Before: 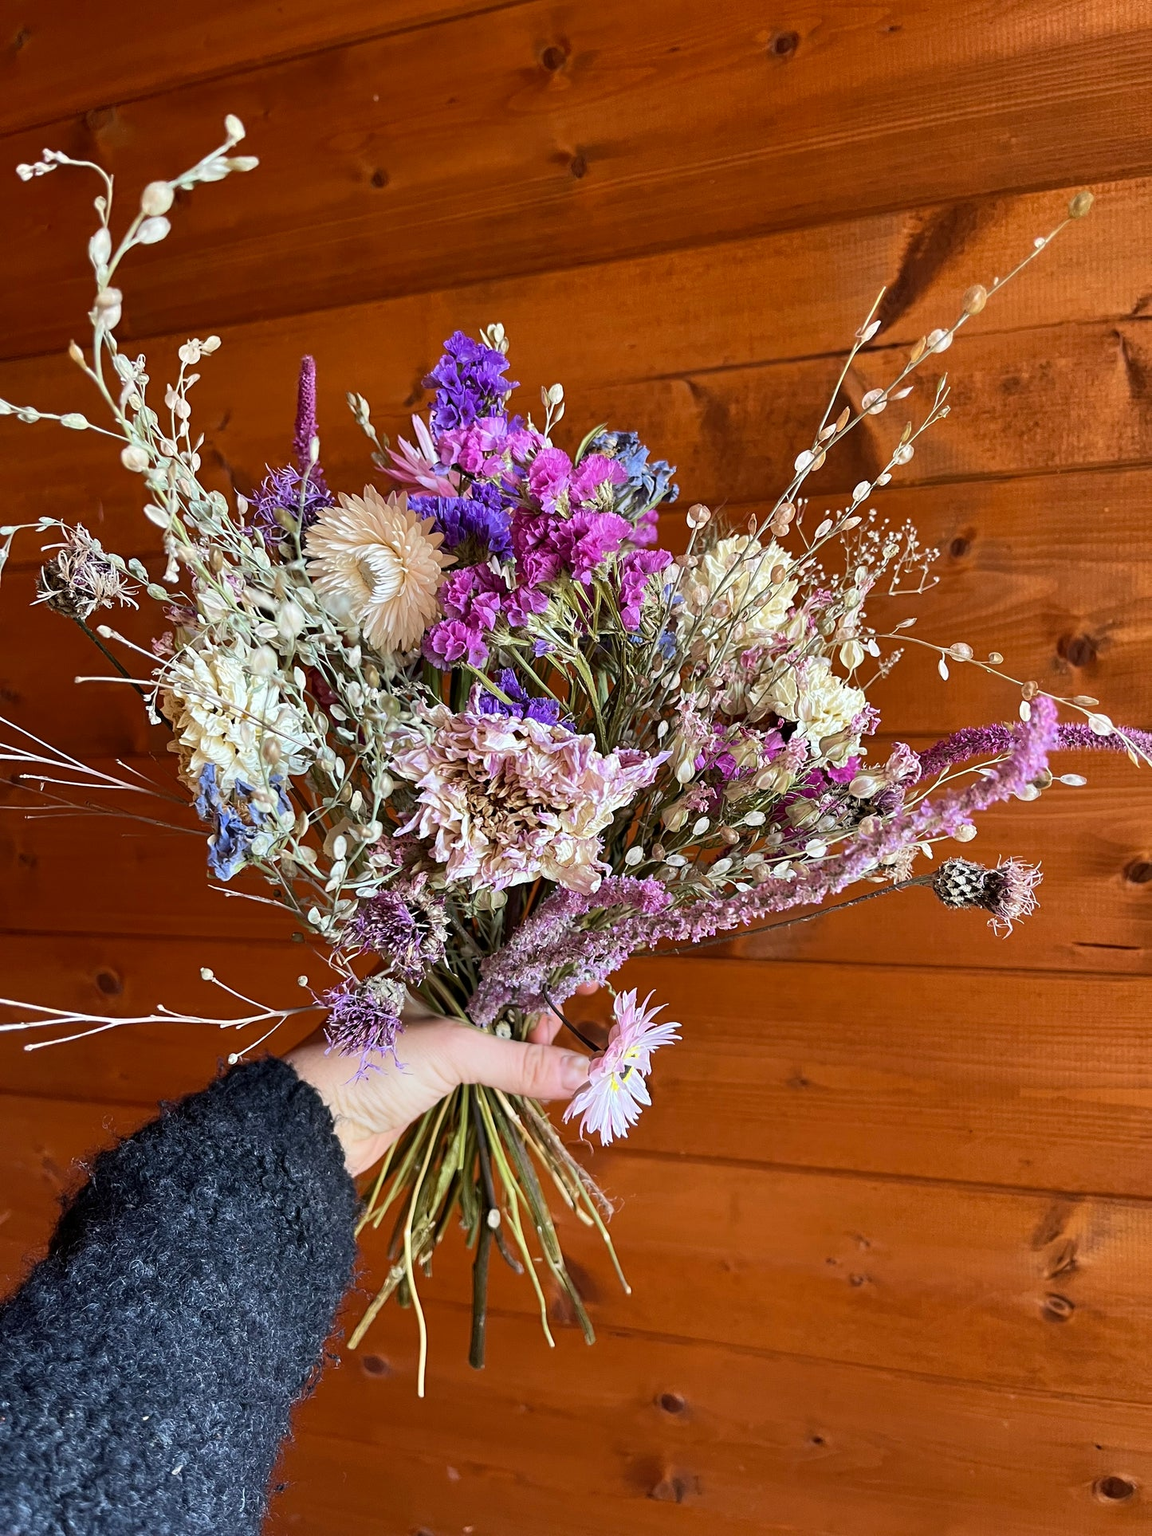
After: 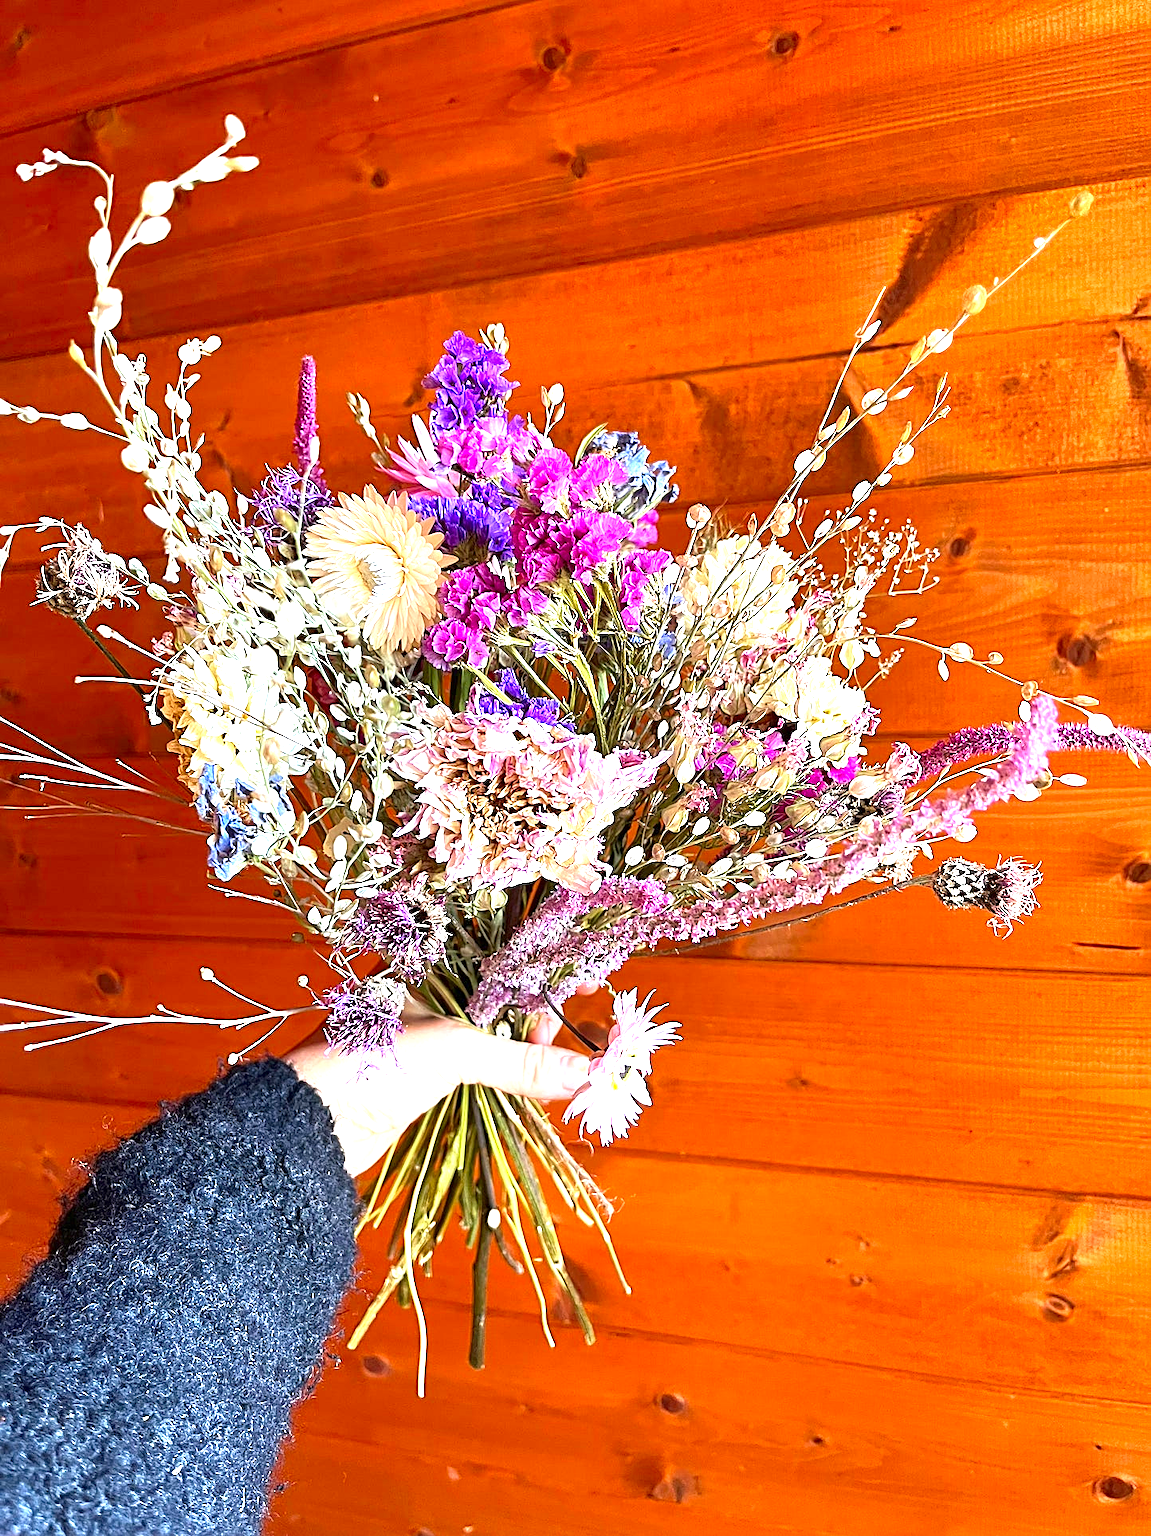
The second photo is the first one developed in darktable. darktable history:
white balance: emerald 1
contrast brightness saturation: saturation -0.05
sharpen: on, module defaults
color correction: saturation 1.34
exposure: black level correction 0, exposure 1.45 EV, compensate exposure bias true, compensate highlight preservation false
